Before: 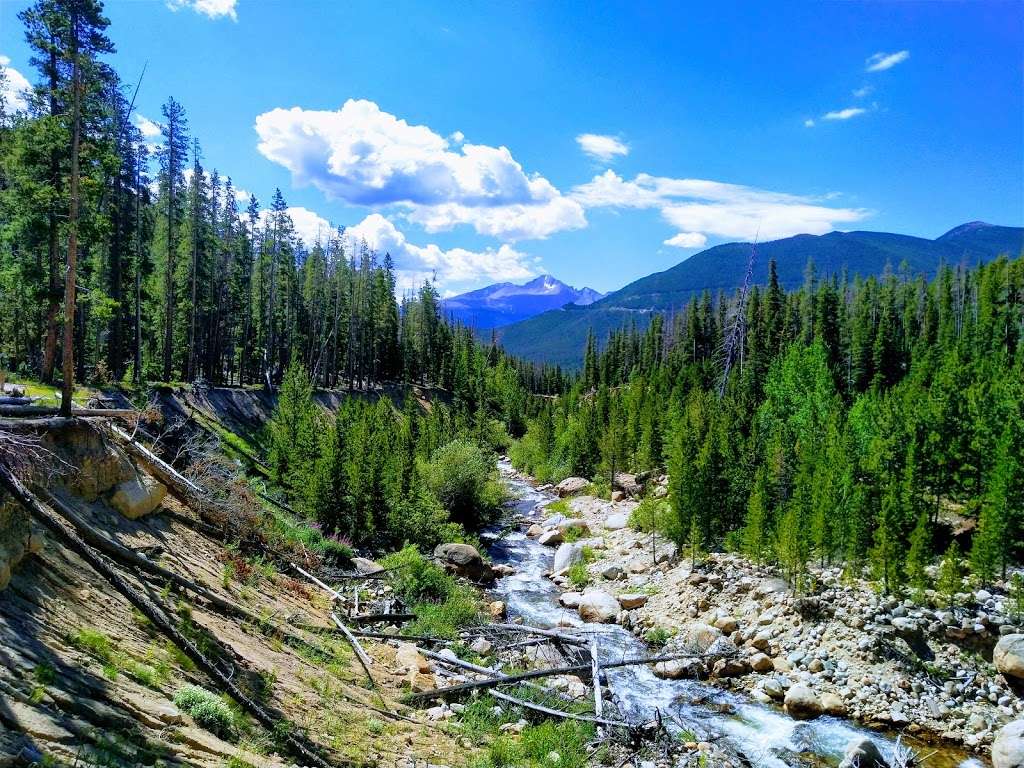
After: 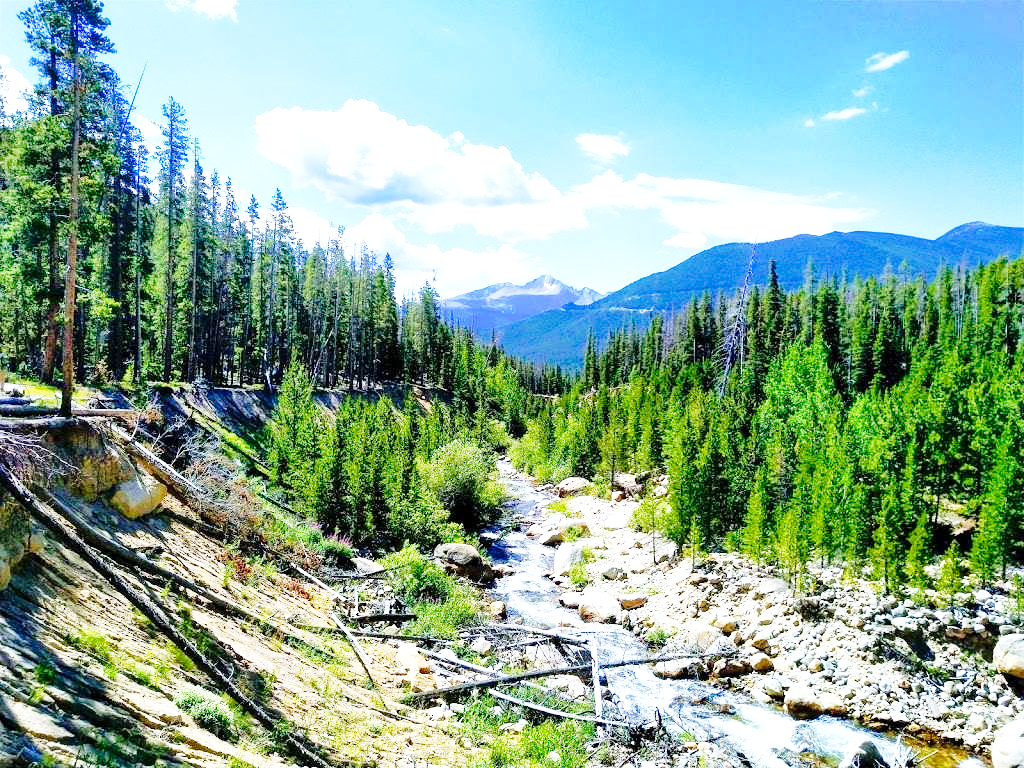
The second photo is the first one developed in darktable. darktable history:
base curve: curves: ch0 [(0, 0) (0.028, 0.03) (0.121, 0.232) (0.46, 0.748) (0.859, 0.968) (1, 1)], preserve colors none
shadows and highlights: shadows -20.02, white point adjustment -2.16, highlights -34.9
exposure: black level correction 0.001, exposure 1.054 EV, compensate highlight preservation false
